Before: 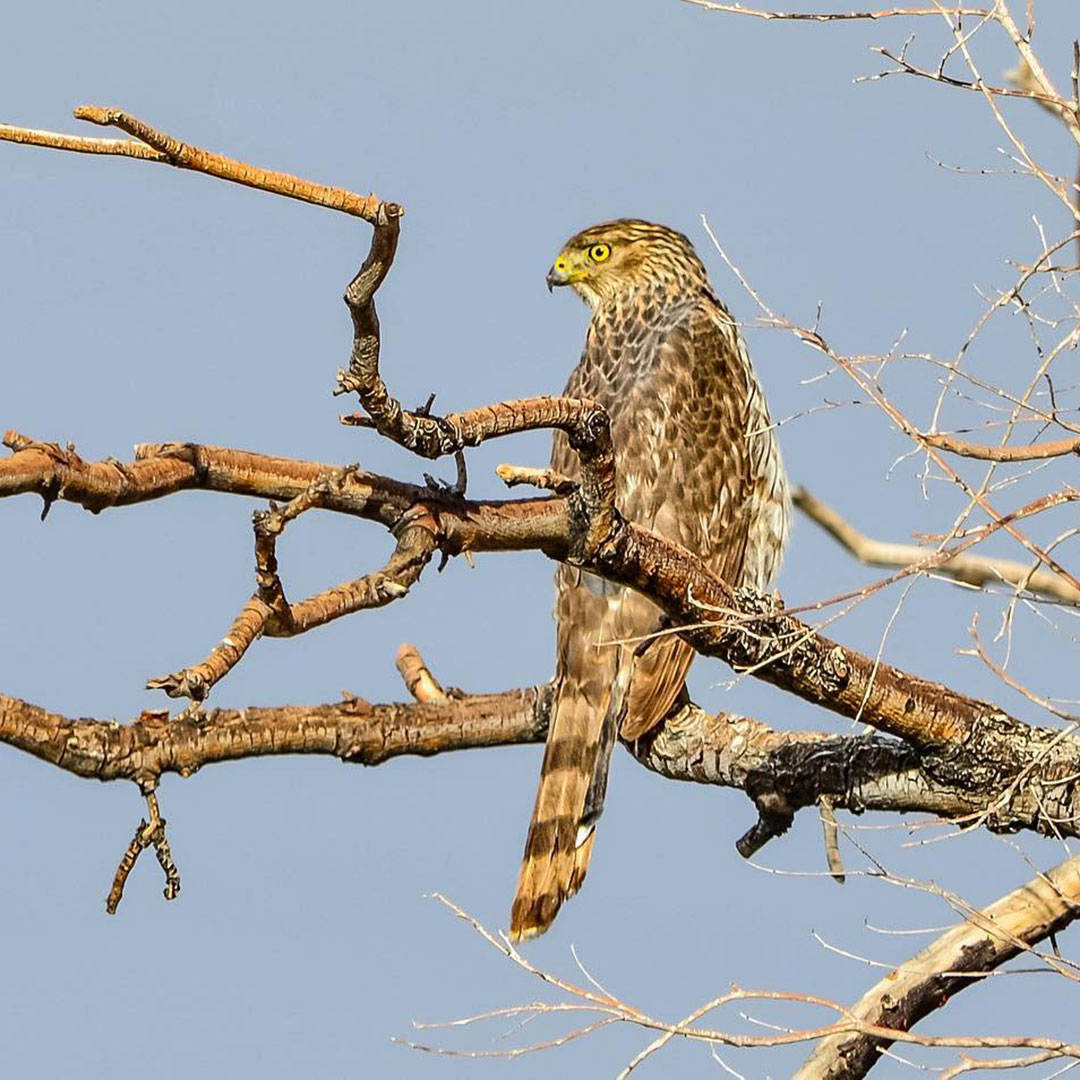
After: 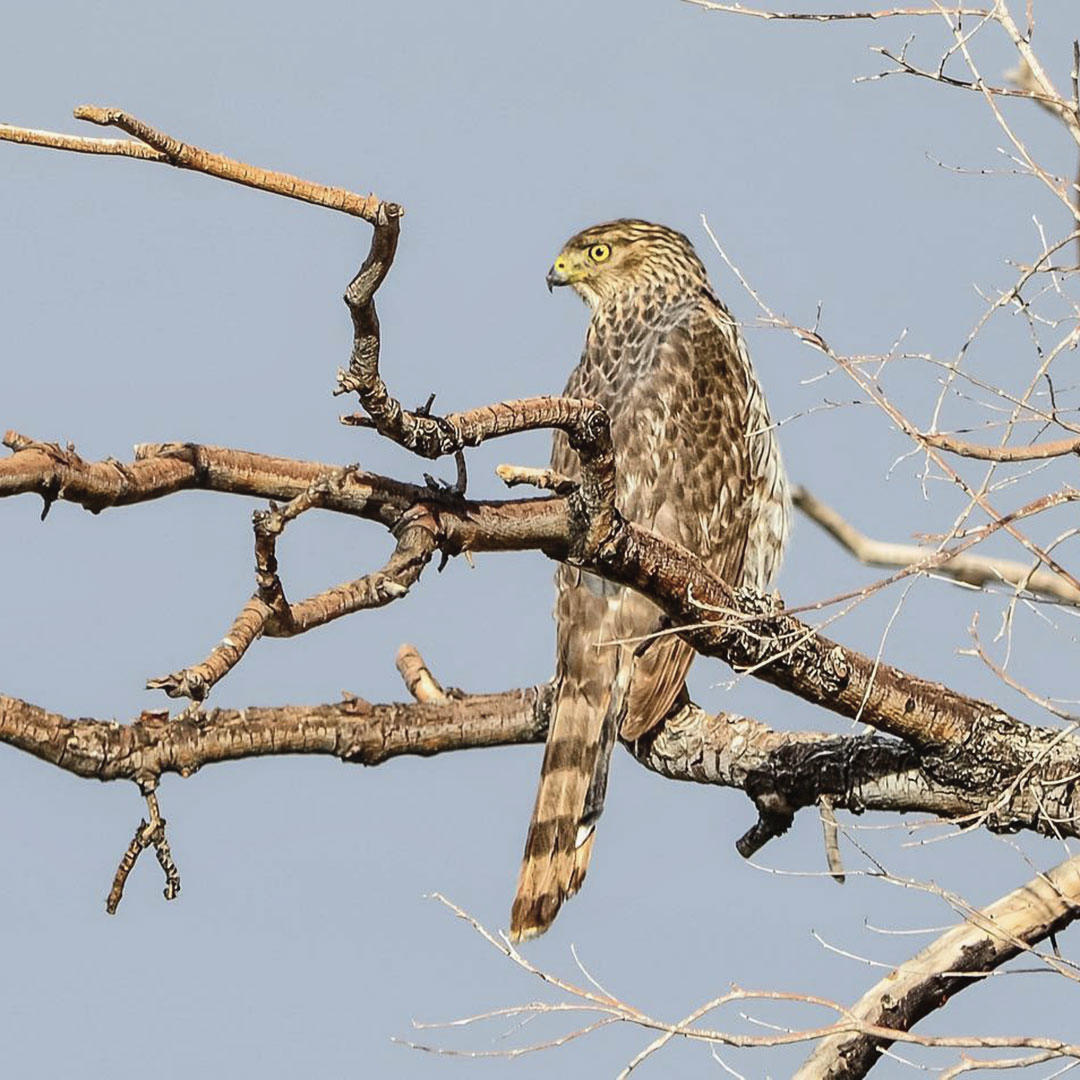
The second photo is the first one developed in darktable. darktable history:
contrast brightness saturation: contrast 0.1, saturation -0.3
contrast equalizer: octaves 7, y [[0.6 ×6], [0.55 ×6], [0 ×6], [0 ×6], [0 ×6]], mix -0.2
